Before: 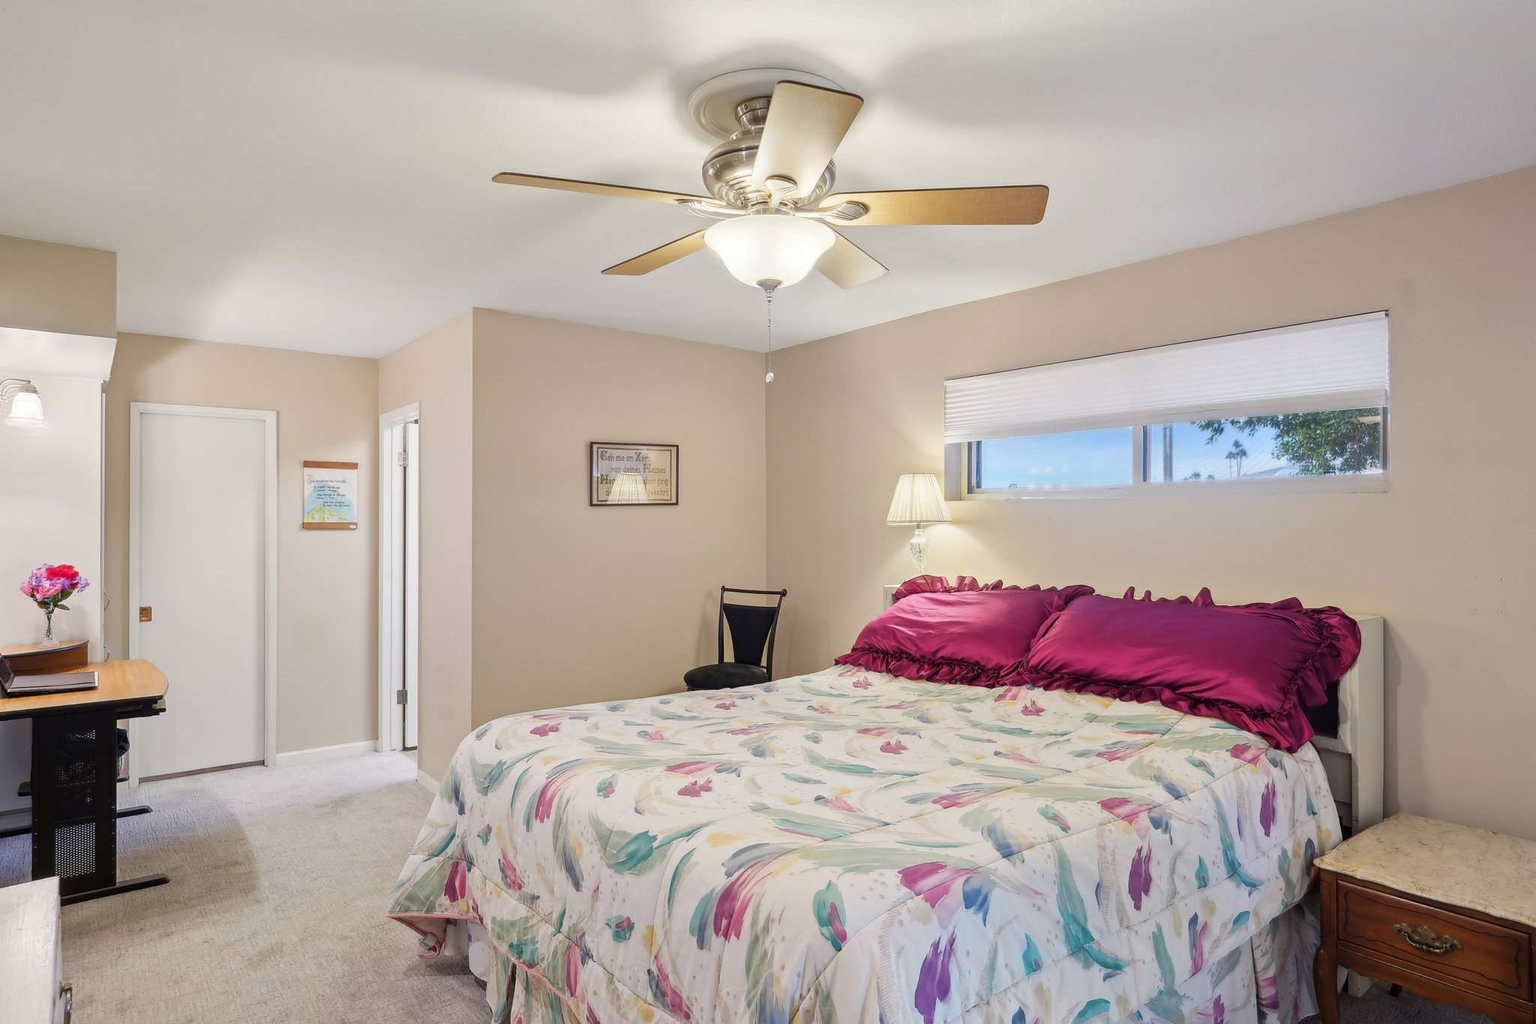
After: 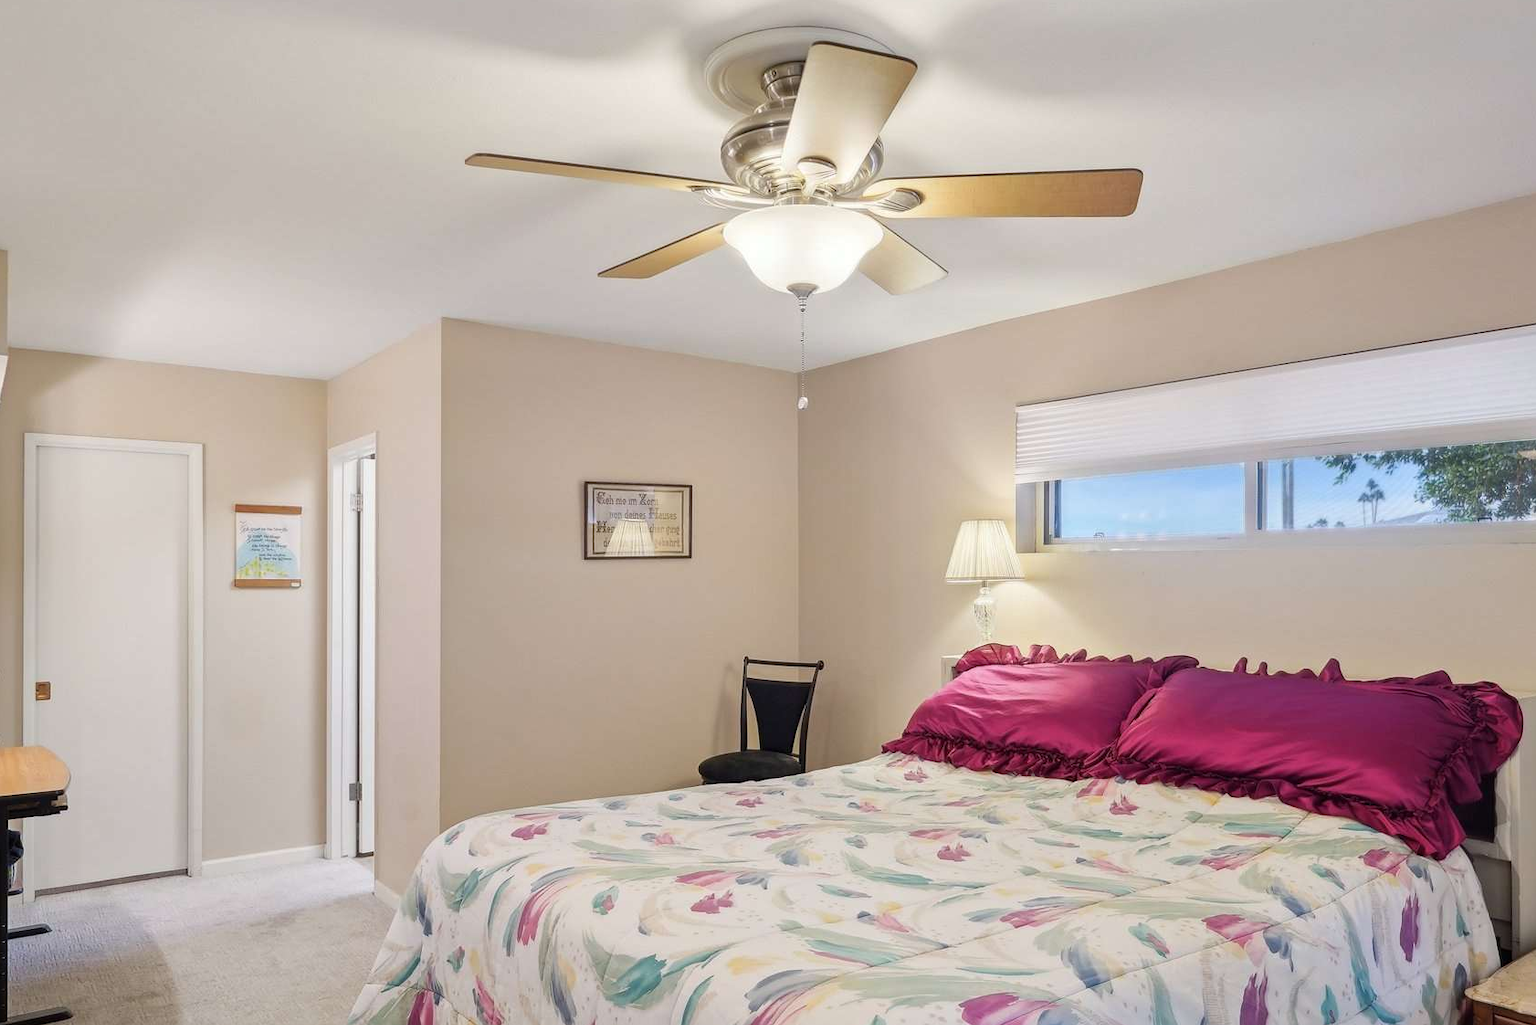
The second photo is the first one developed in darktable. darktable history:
crop and rotate: left 7.21%, top 4.55%, right 10.618%, bottom 13.145%
